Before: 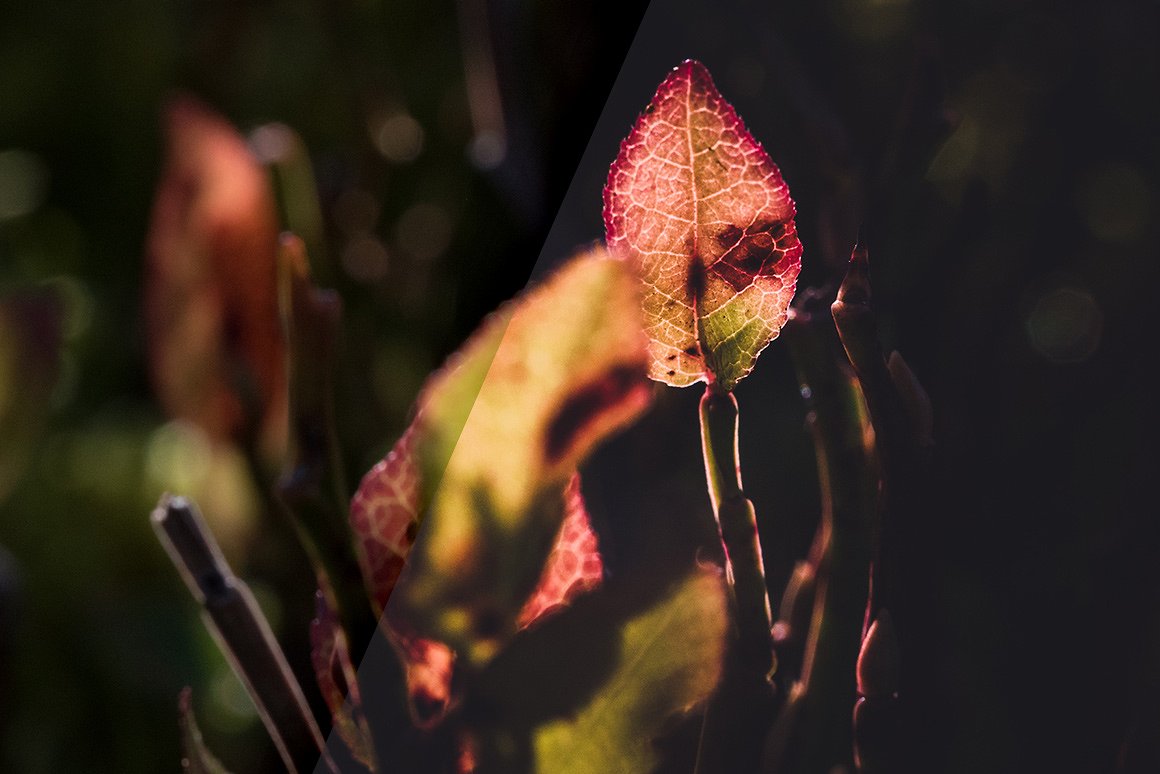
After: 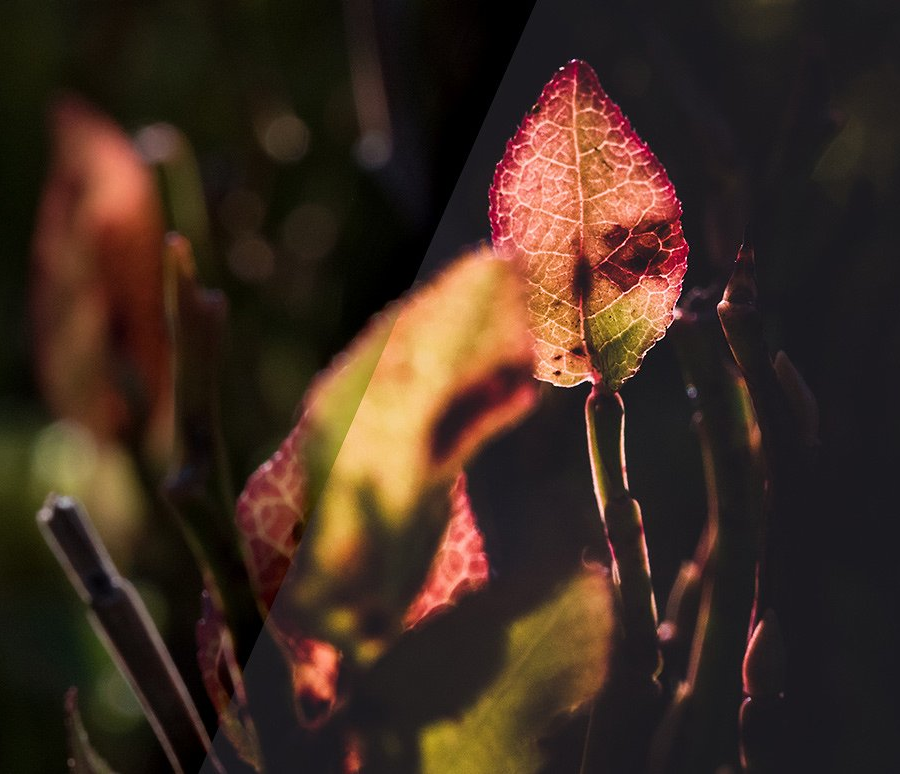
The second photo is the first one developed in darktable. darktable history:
crop: left 9.844%, right 12.498%
tone equalizer: edges refinement/feathering 500, mask exposure compensation -1.57 EV, preserve details no
